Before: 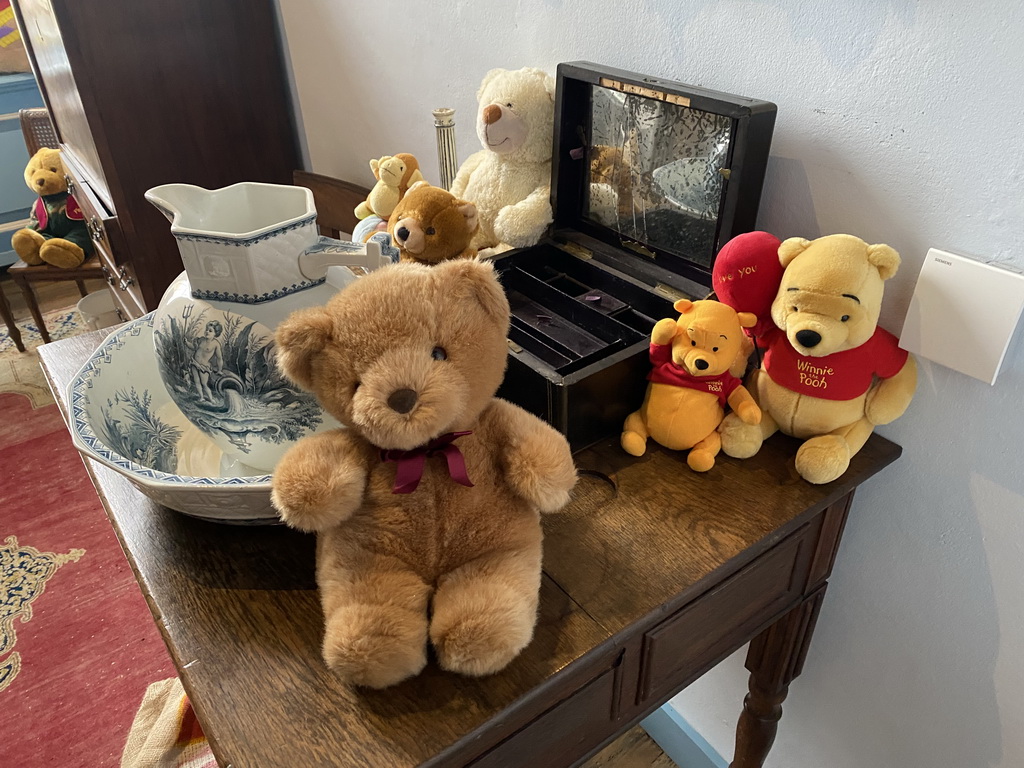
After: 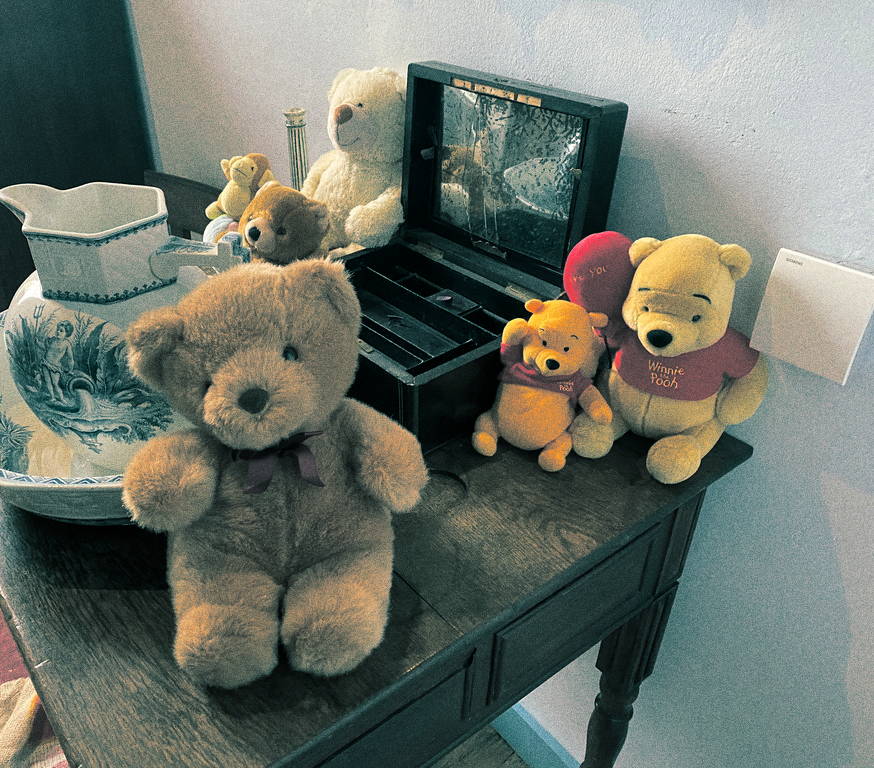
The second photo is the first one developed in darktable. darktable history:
white balance: emerald 1
split-toning: shadows › hue 186.43°, highlights › hue 49.29°, compress 30.29%
grain: coarseness 0.09 ISO, strength 40%
crop and rotate: left 14.584%
